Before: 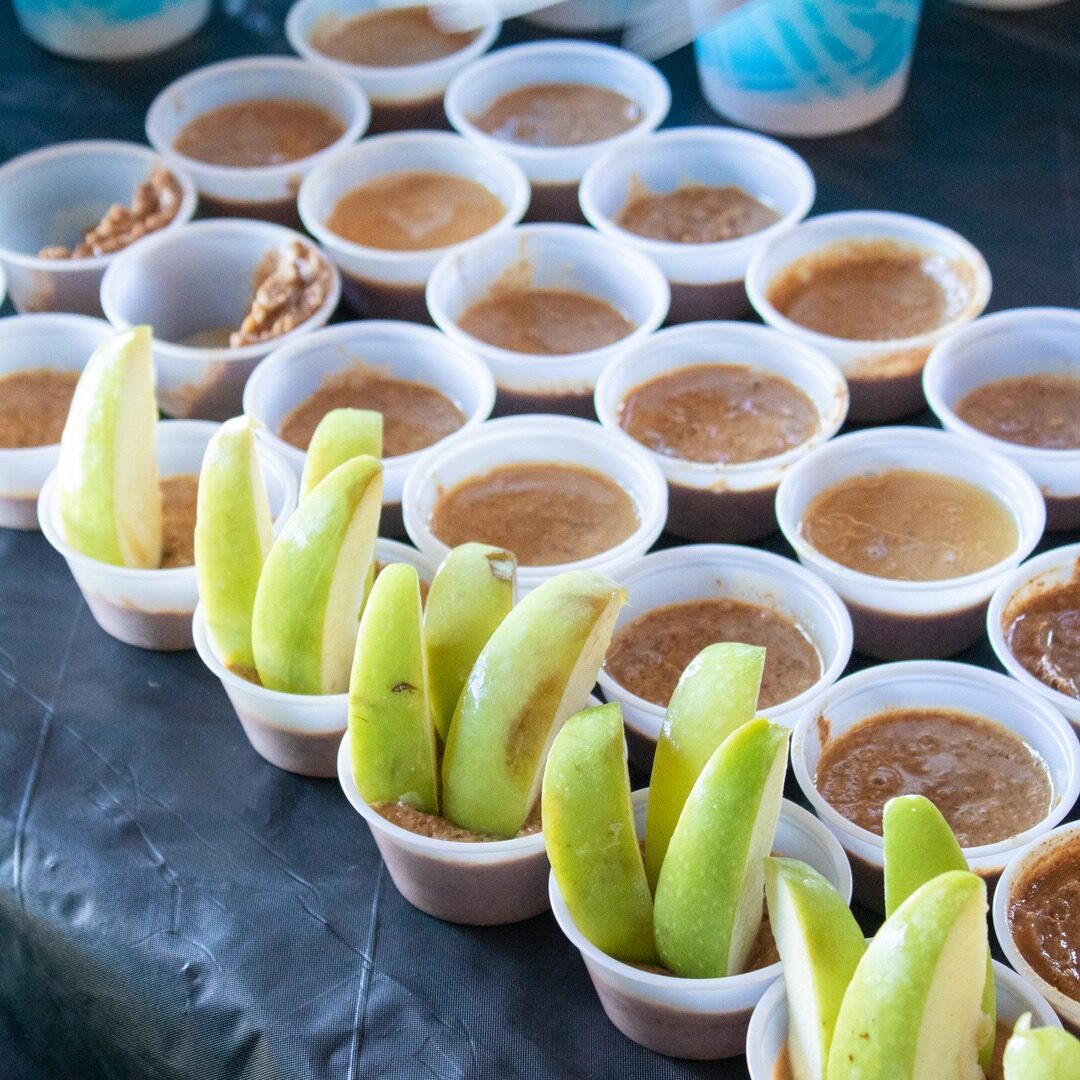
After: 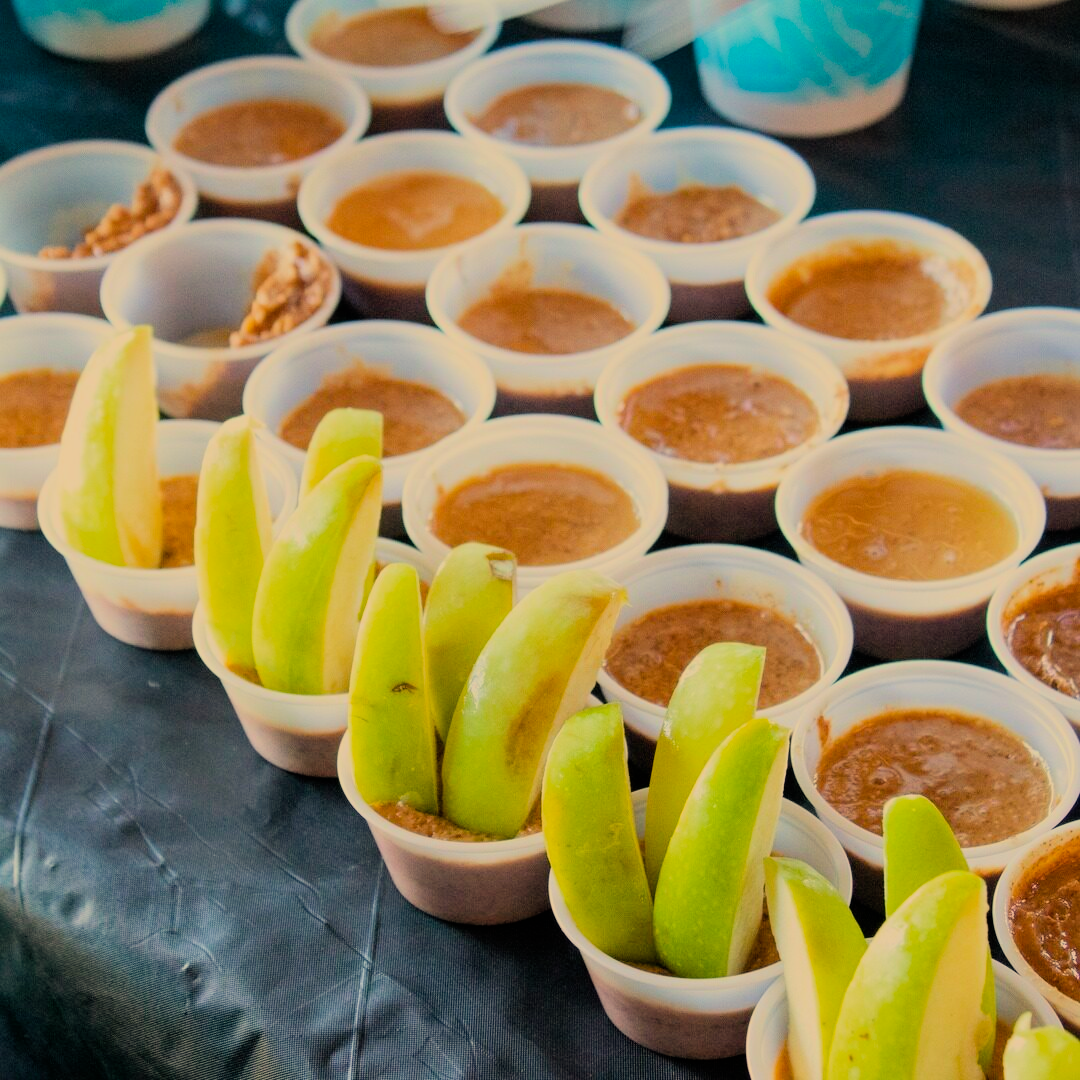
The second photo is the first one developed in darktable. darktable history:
white balance: red 1.123, blue 0.83
filmic rgb: black relative exposure -7.15 EV, white relative exposure 5.36 EV, hardness 3.02, color science v6 (2022)
color balance rgb: perceptual saturation grading › global saturation 30%, global vibrance 10%
